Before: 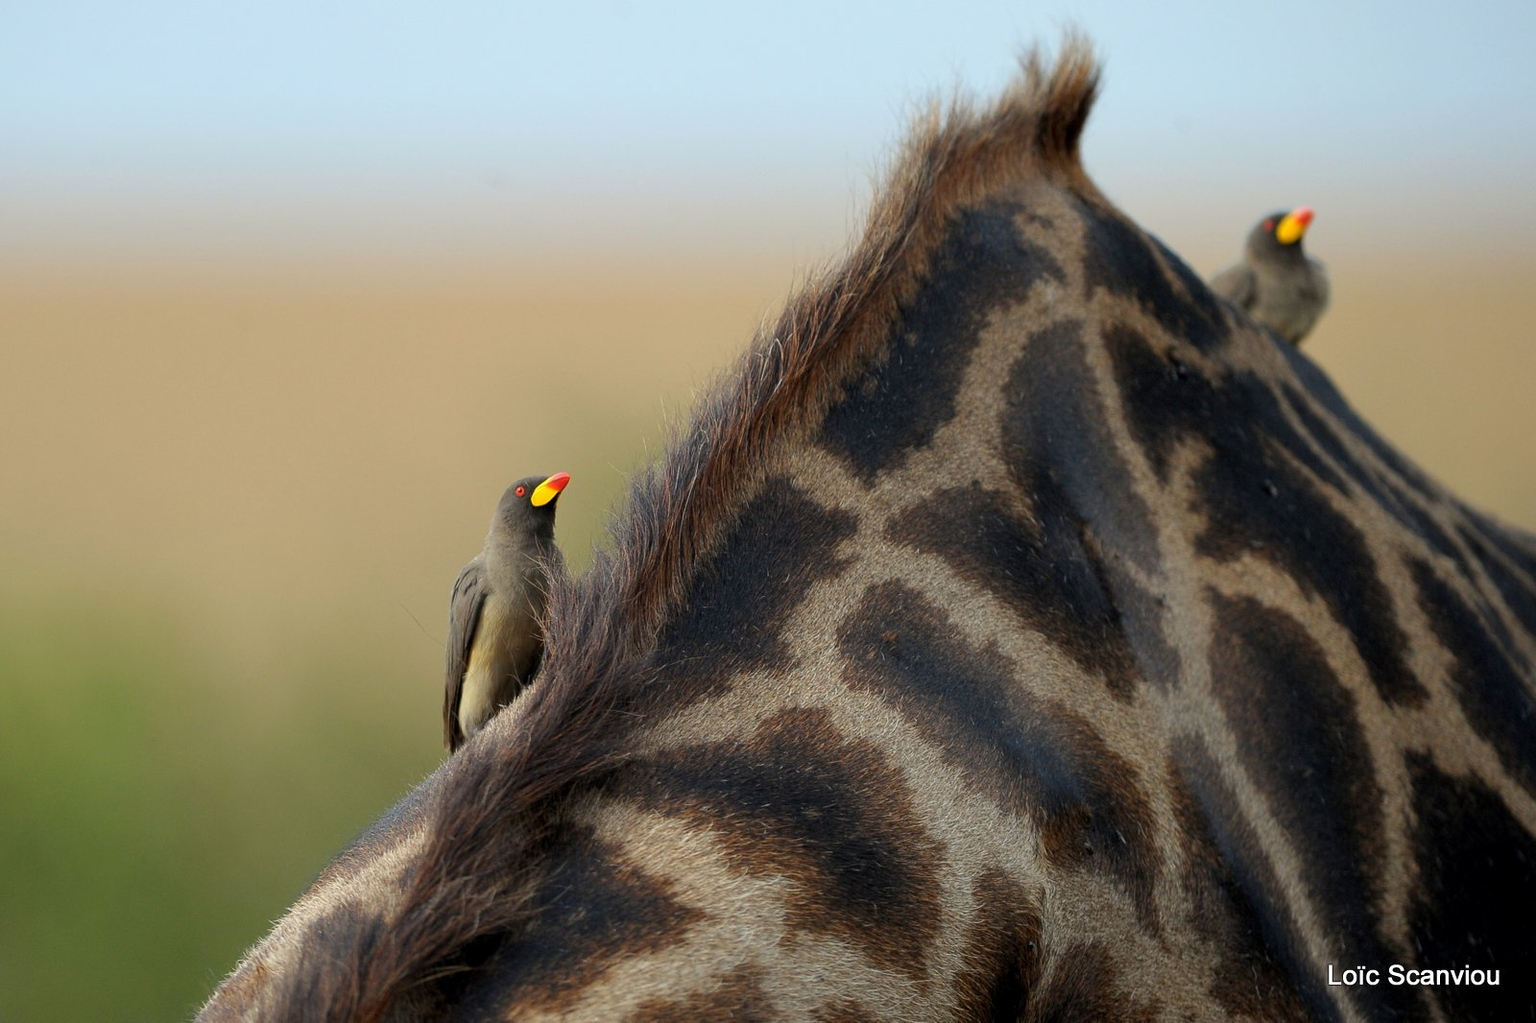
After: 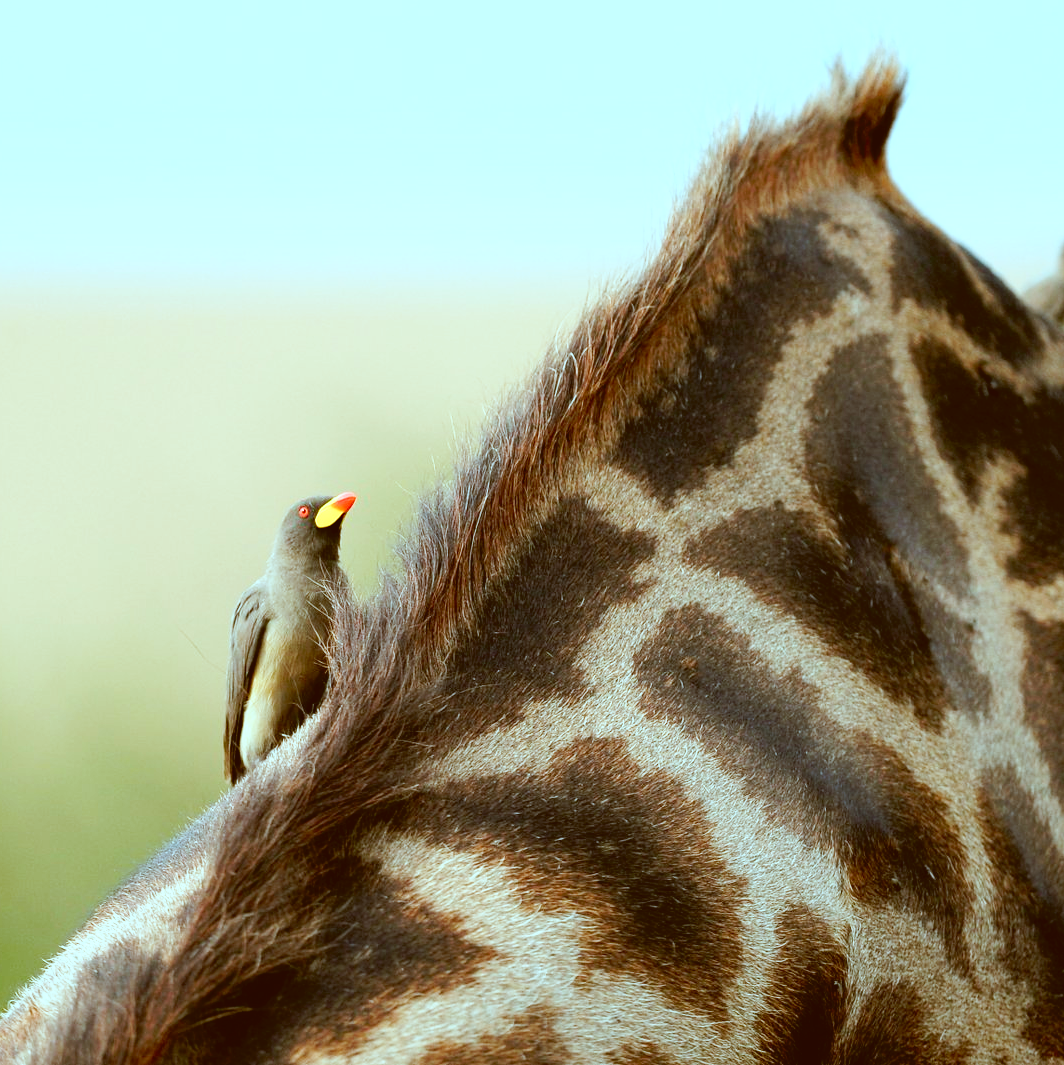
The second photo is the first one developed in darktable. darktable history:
exposure: black level correction 0, exposure 0.7 EV, compensate highlight preservation false
crop and rotate: left 14.95%, right 18.526%
color correction: highlights a* -14.52, highlights b* -16.62, shadows a* 10.68, shadows b* 28.87
tone curve: curves: ch0 [(0, 0) (0.003, 0.047) (0.011, 0.051) (0.025, 0.051) (0.044, 0.057) (0.069, 0.068) (0.1, 0.076) (0.136, 0.108) (0.177, 0.166) (0.224, 0.229) (0.277, 0.299) (0.335, 0.364) (0.399, 0.46) (0.468, 0.553) (0.543, 0.639) (0.623, 0.724) (0.709, 0.808) (0.801, 0.886) (0.898, 0.954) (1, 1)], preserve colors none
